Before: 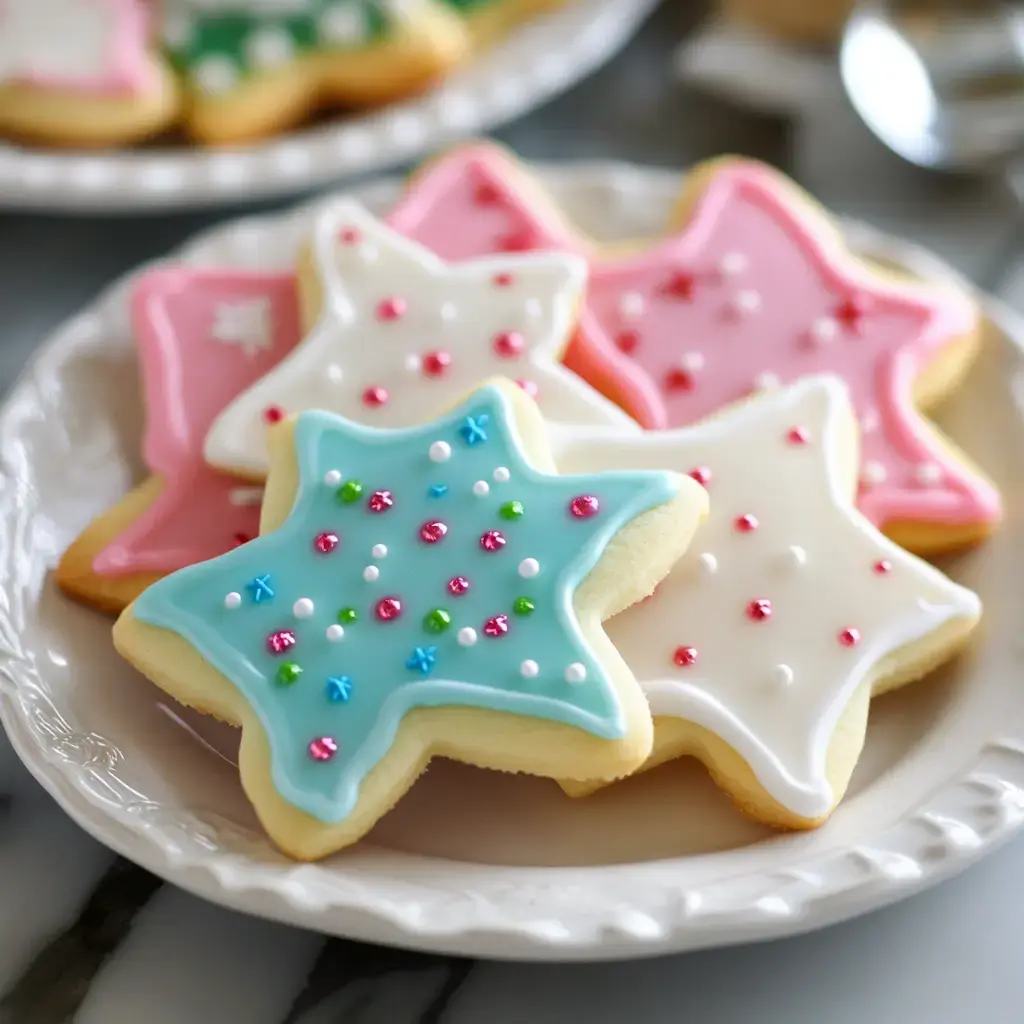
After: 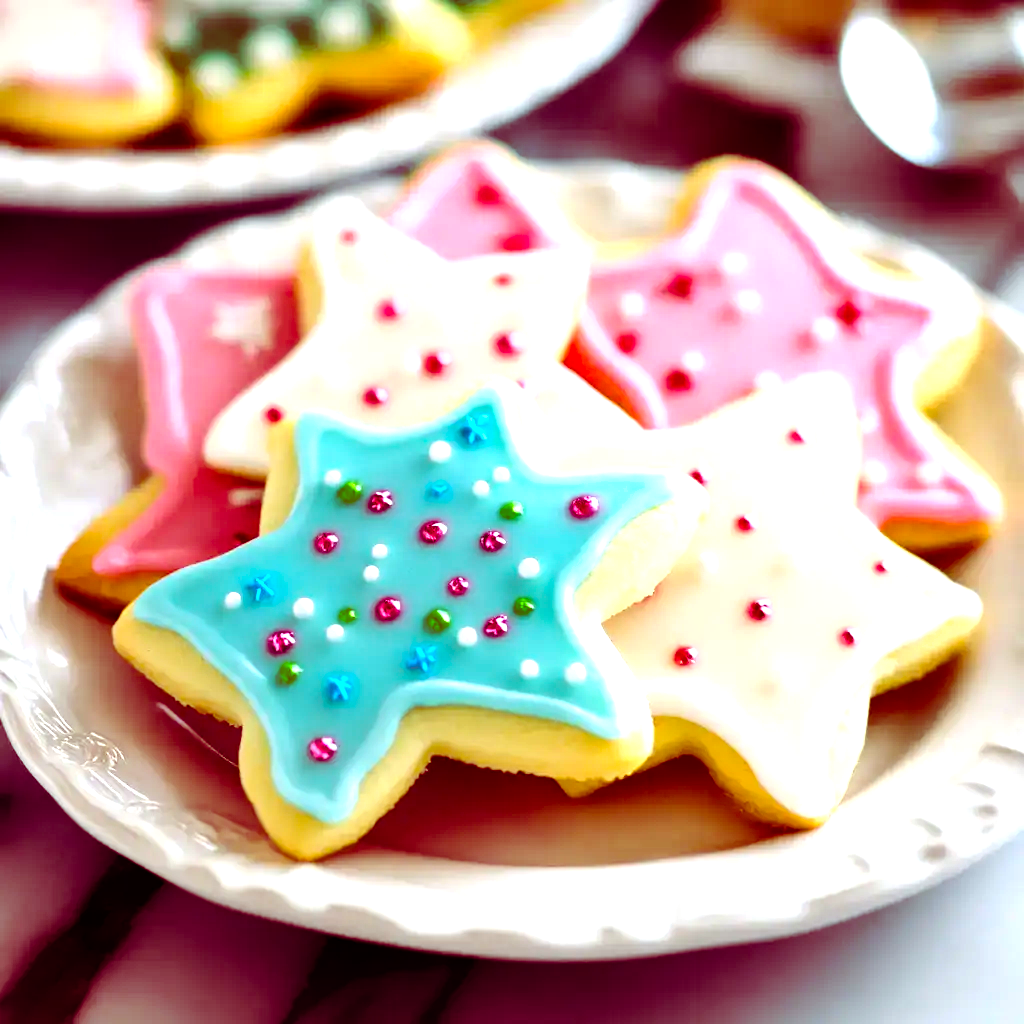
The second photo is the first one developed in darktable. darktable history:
color balance rgb: shadows lift › luminance -18.95%, shadows lift › chroma 35.09%, power › chroma 0.298%, power › hue 23.45°, perceptual saturation grading › global saturation 30.625%, global vibrance 20%
shadows and highlights: shadows 37.68, highlights -27.79, soften with gaussian
tone equalizer: -8 EV -1.11 EV, -7 EV -1.05 EV, -6 EV -0.874 EV, -5 EV -0.557 EV, -3 EV 0.603 EV, -2 EV 0.892 EV, -1 EV 0.987 EV, +0 EV 1.08 EV, edges refinement/feathering 500, mask exposure compensation -1.24 EV, preserve details no
